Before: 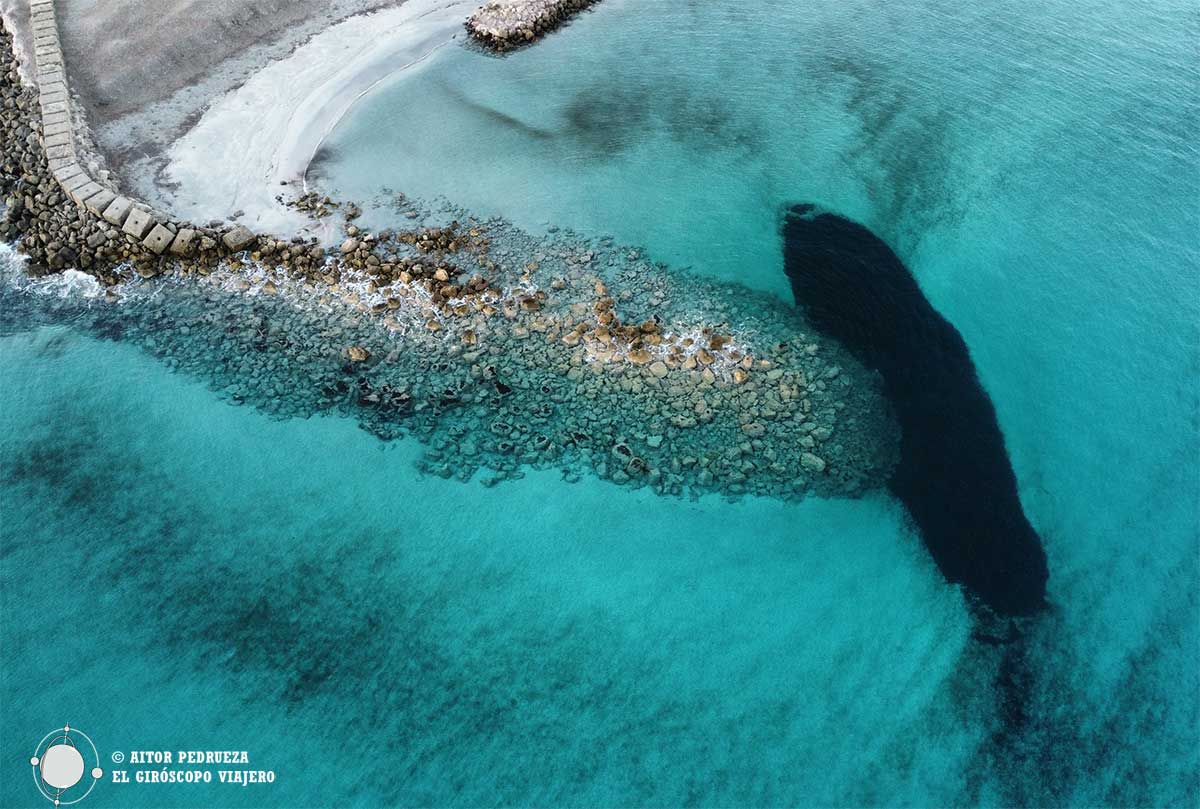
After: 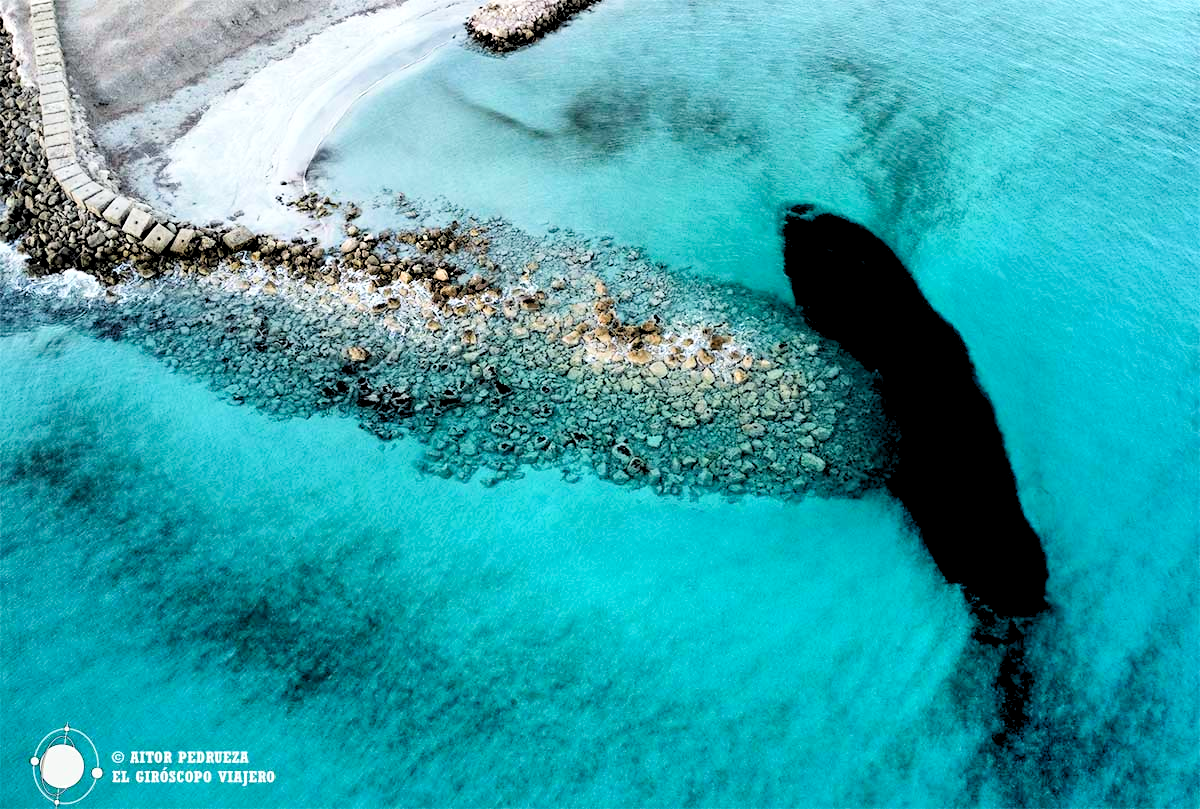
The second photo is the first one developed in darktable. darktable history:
filmic rgb: black relative exposure -16 EV, white relative exposure 6.3 EV, hardness 5.13, contrast 1.343
haze removal: adaptive false
levels: levels [0.044, 0.416, 0.908]
